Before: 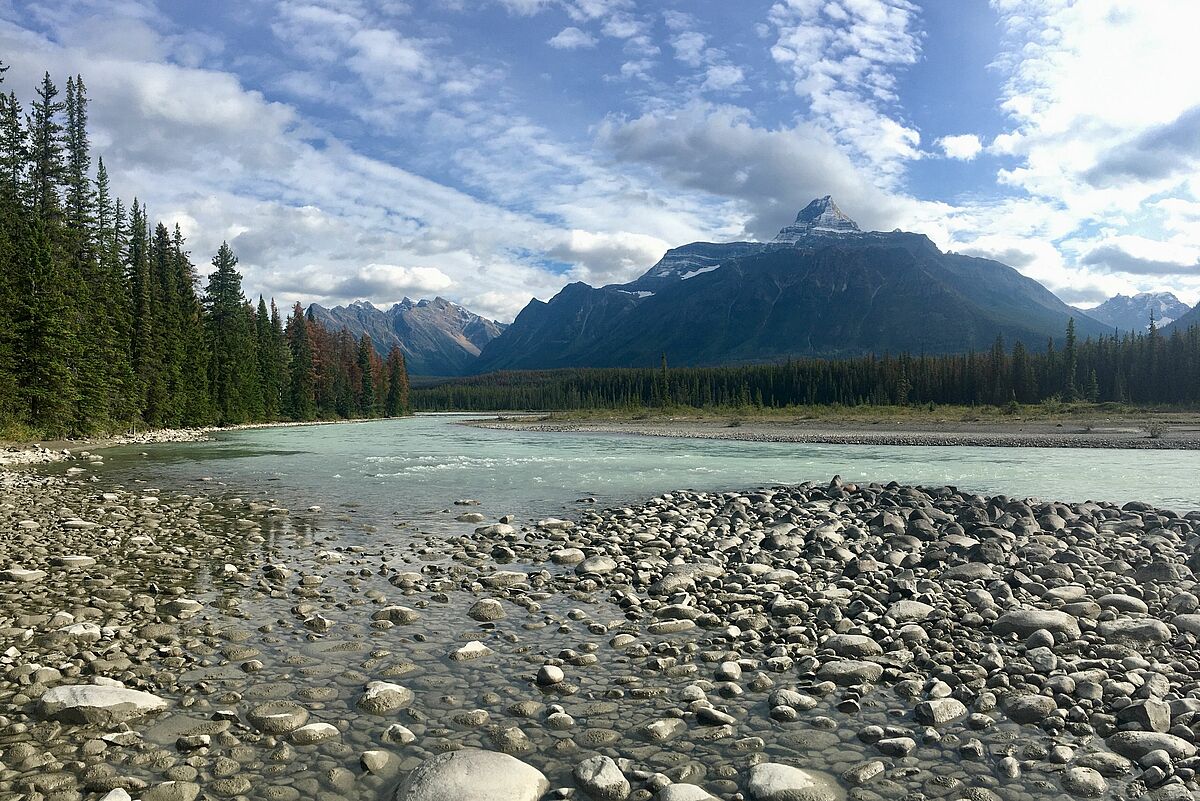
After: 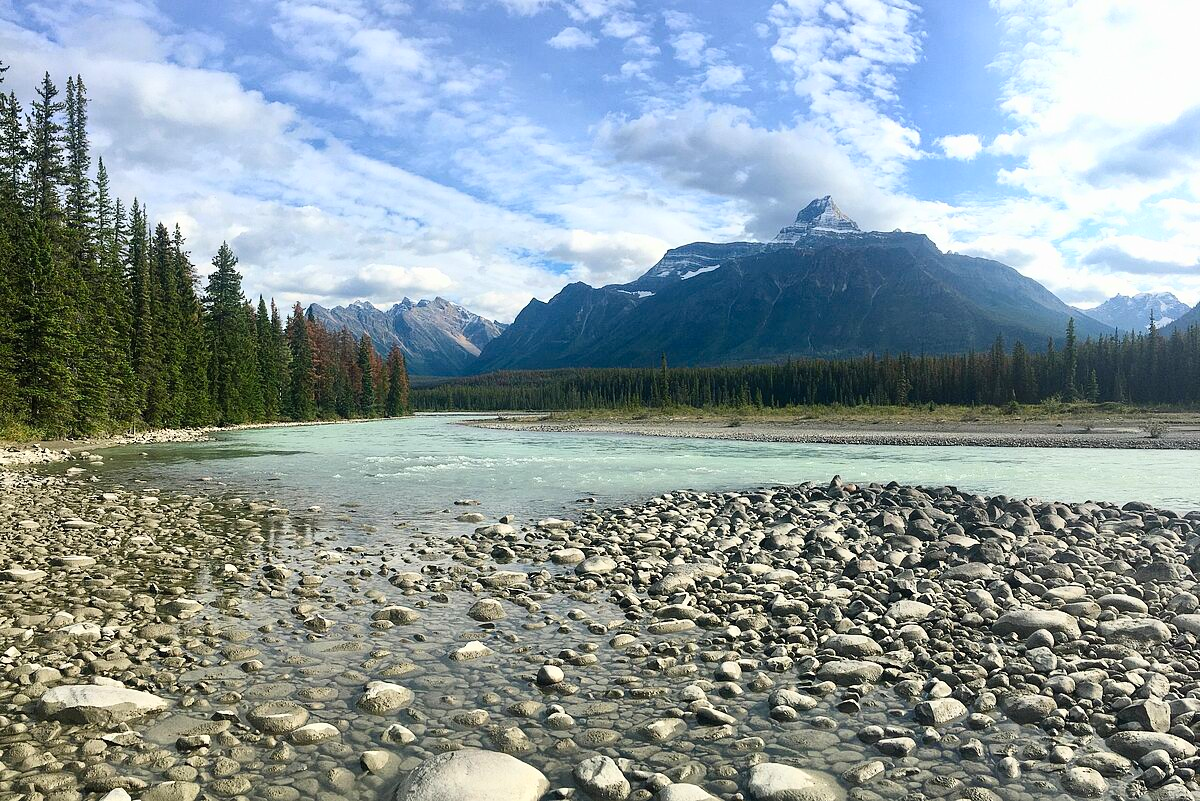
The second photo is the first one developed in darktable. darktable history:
contrast brightness saturation: contrast 0.203, brightness 0.168, saturation 0.219
